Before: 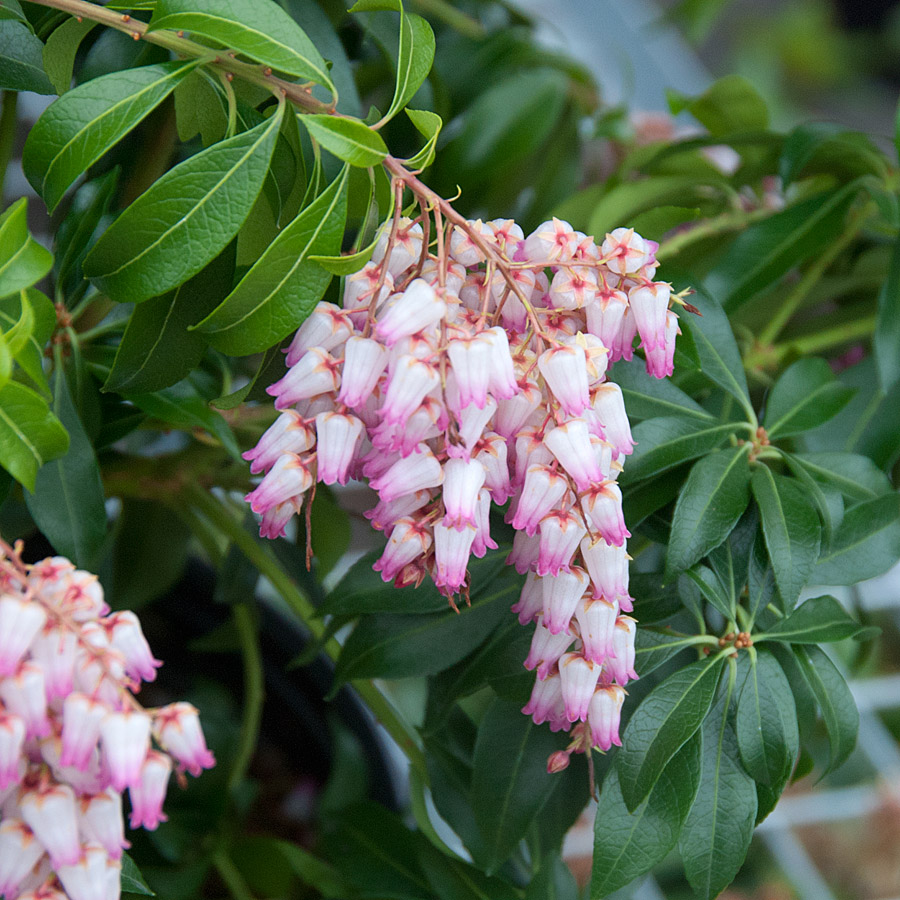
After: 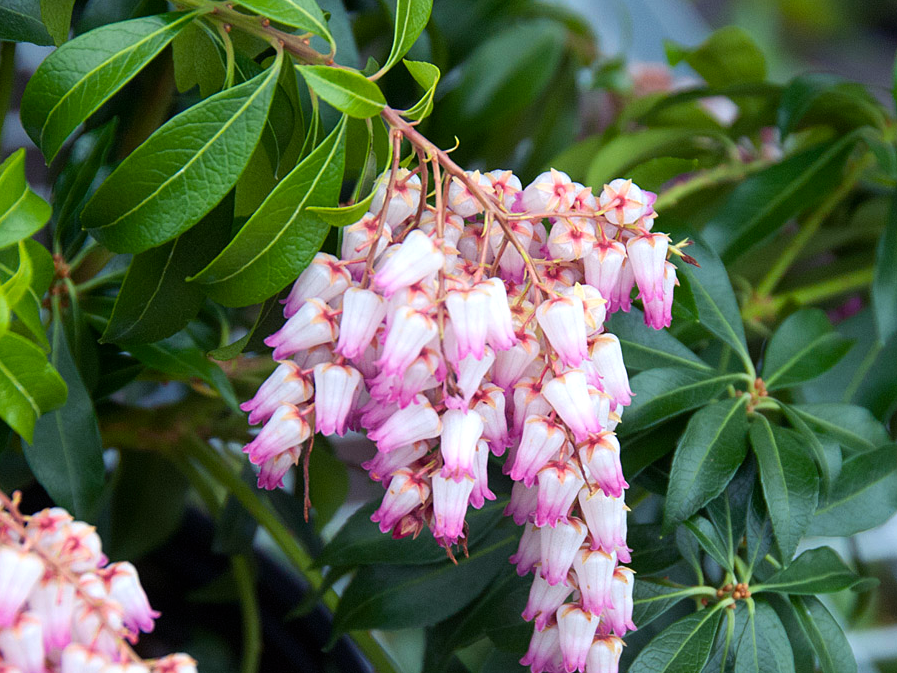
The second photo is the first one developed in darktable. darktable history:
crop: left 0.317%, top 5.484%, bottom 19.738%
color balance rgb: shadows lift › luminance -21.916%, shadows lift › chroma 8.671%, shadows lift › hue 282.4°, perceptual saturation grading › global saturation 0.722%, perceptual brilliance grading › global brilliance 2.537%, perceptual brilliance grading › highlights -2.678%, perceptual brilliance grading › shadows 2.652%, global vibrance 30.419%, contrast 9.557%
